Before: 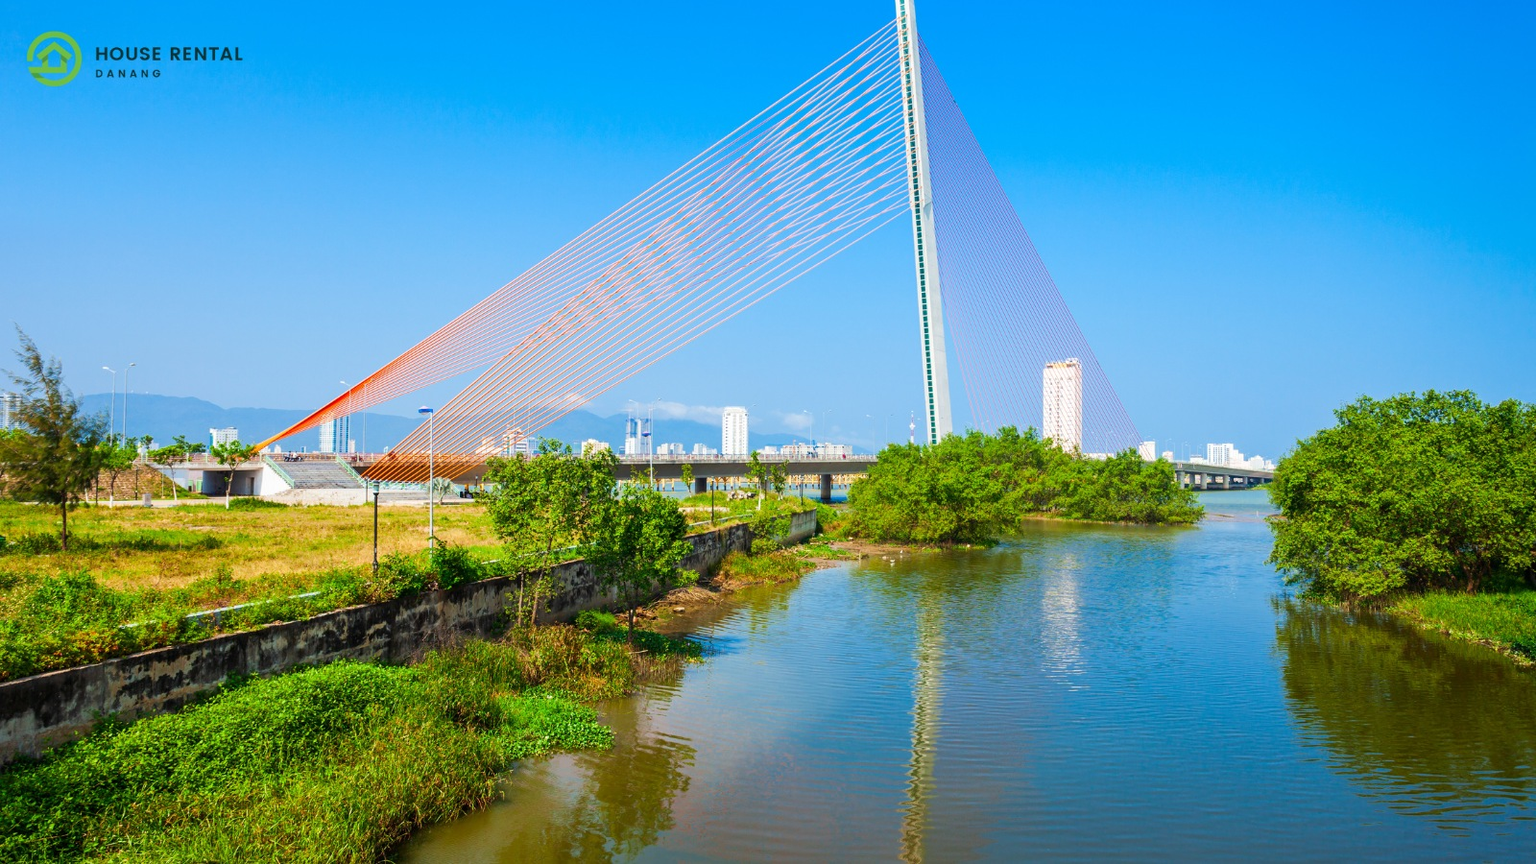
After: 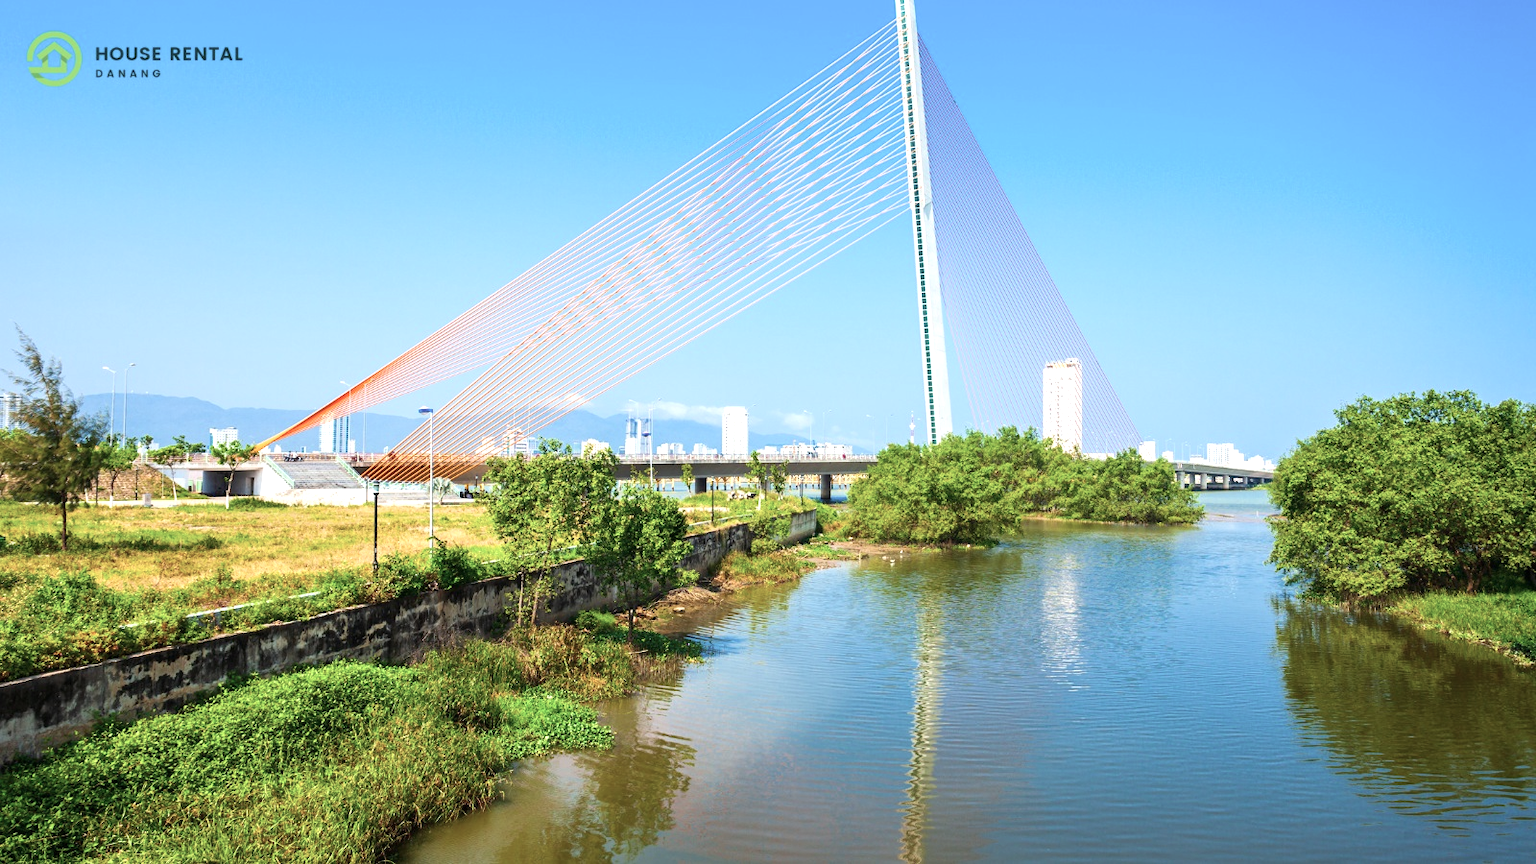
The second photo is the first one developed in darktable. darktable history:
exposure: exposure 0.527 EV, compensate highlight preservation false
contrast brightness saturation: contrast 0.095, saturation -0.289
